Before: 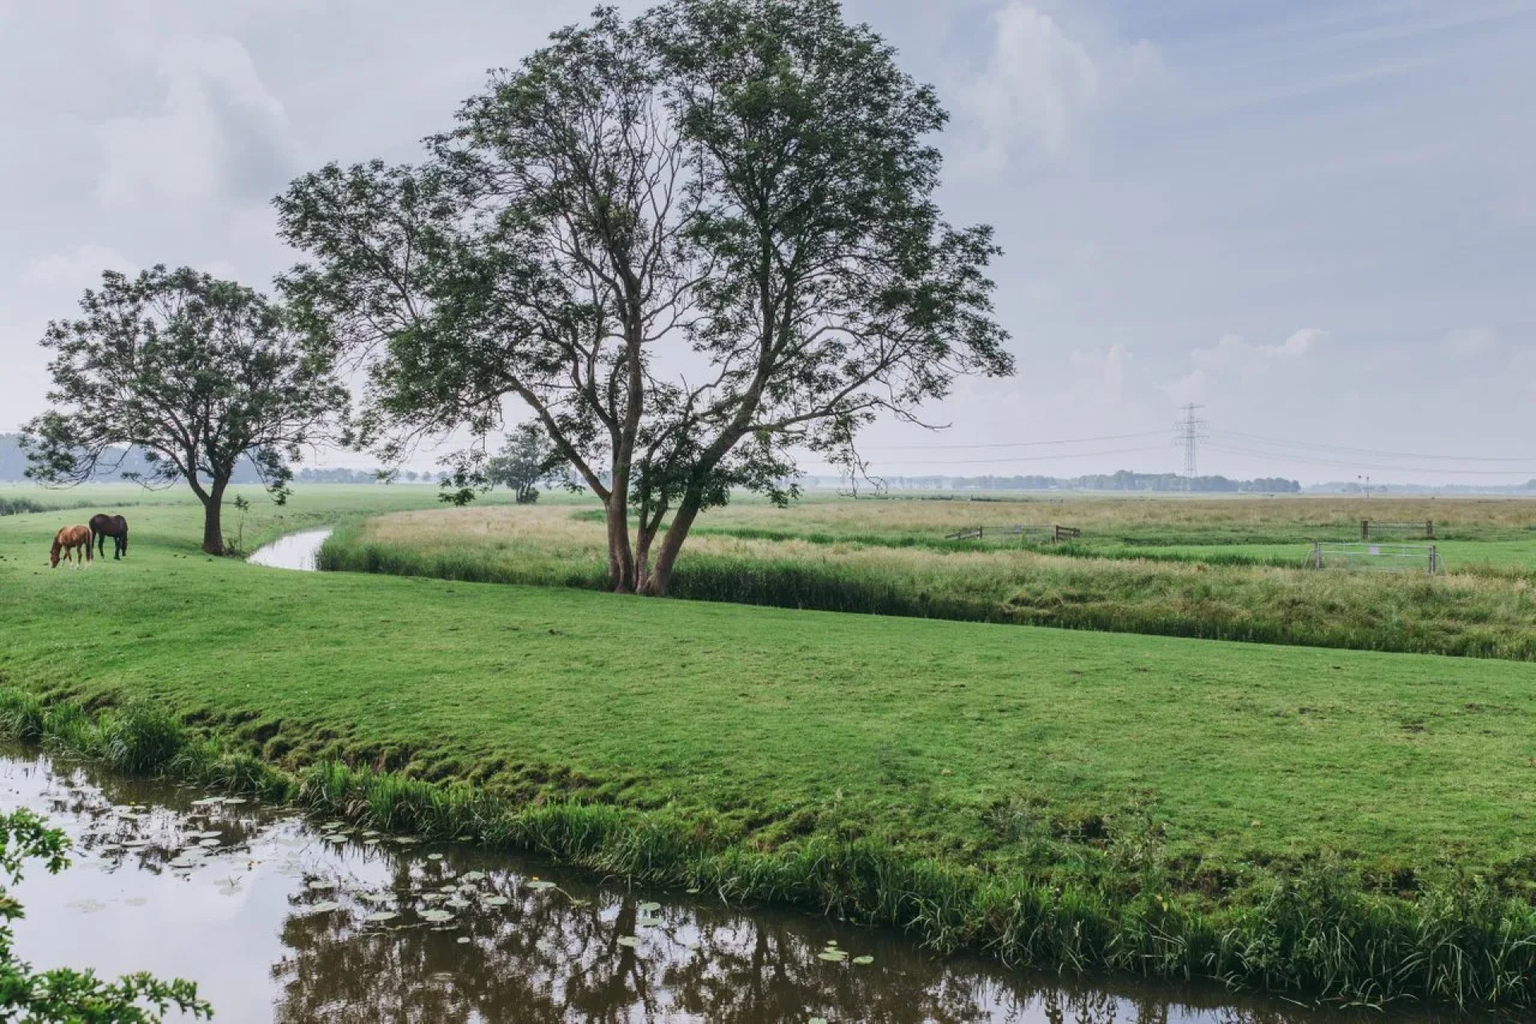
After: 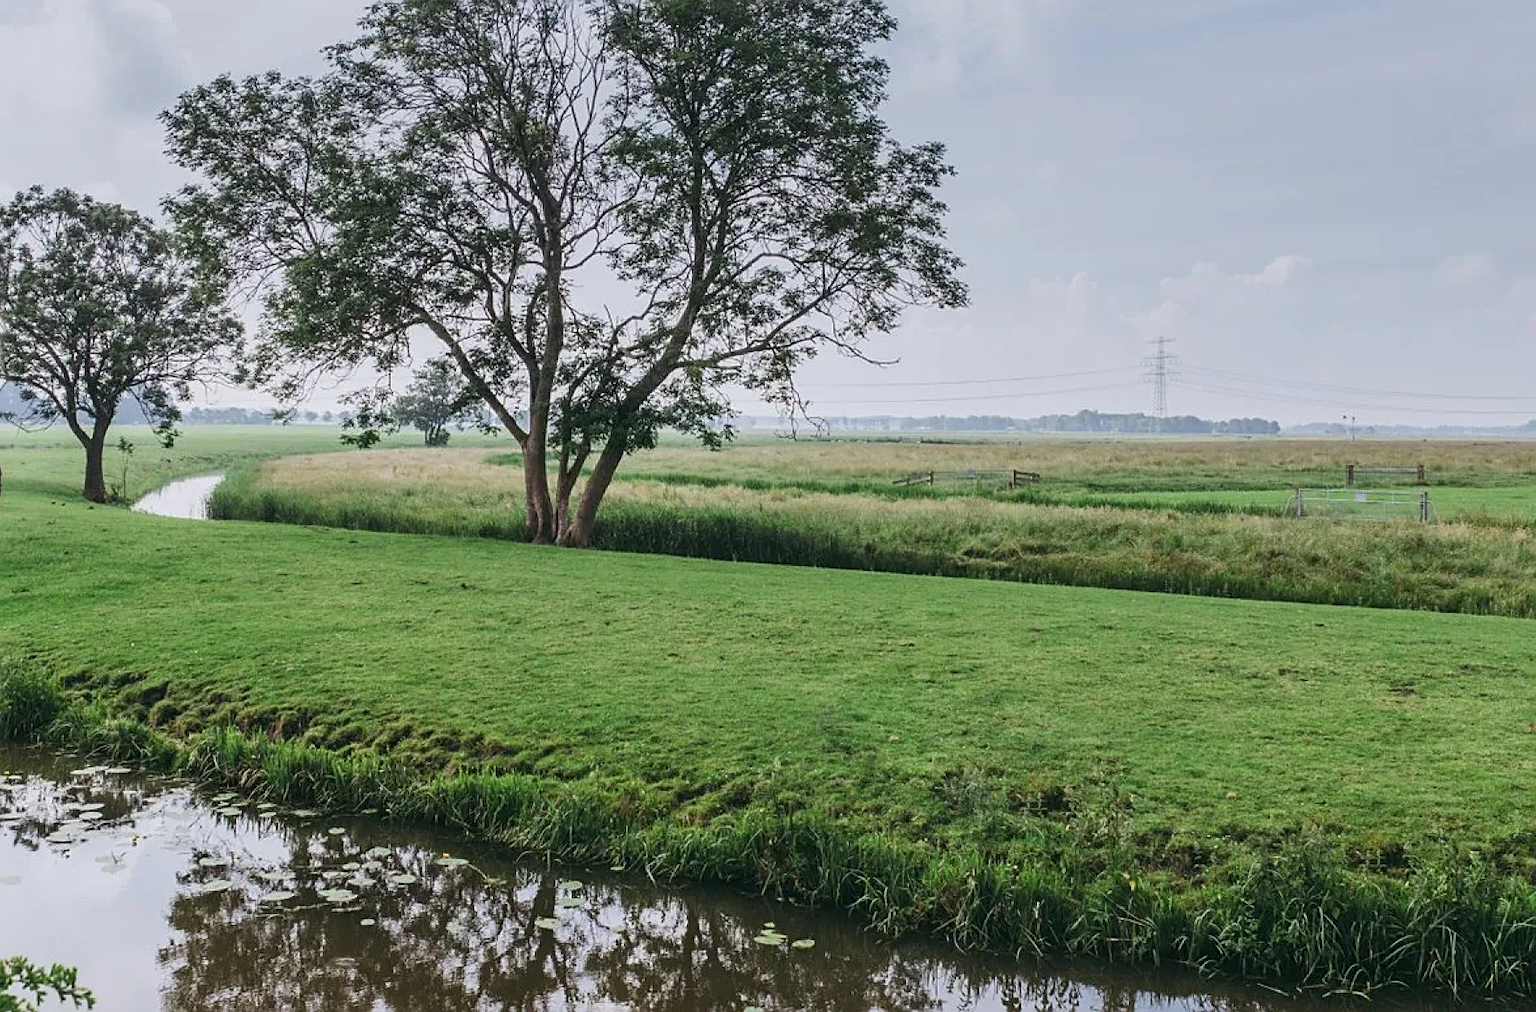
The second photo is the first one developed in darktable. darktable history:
sharpen: on, module defaults
crop and rotate: left 8.262%, top 9.226%
